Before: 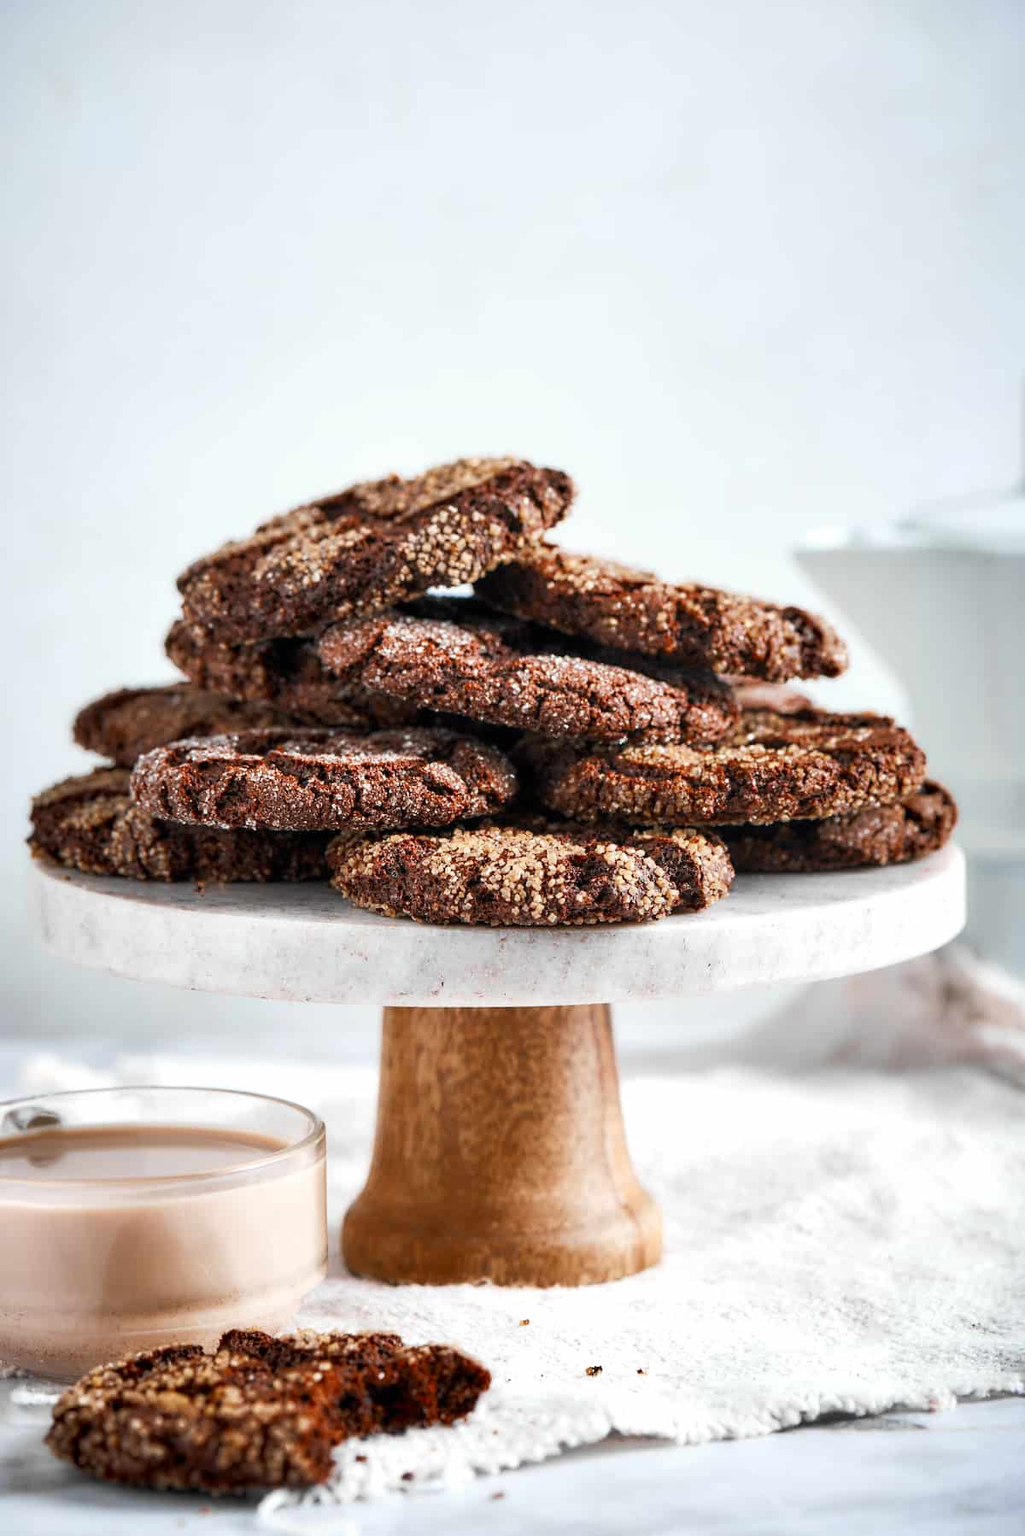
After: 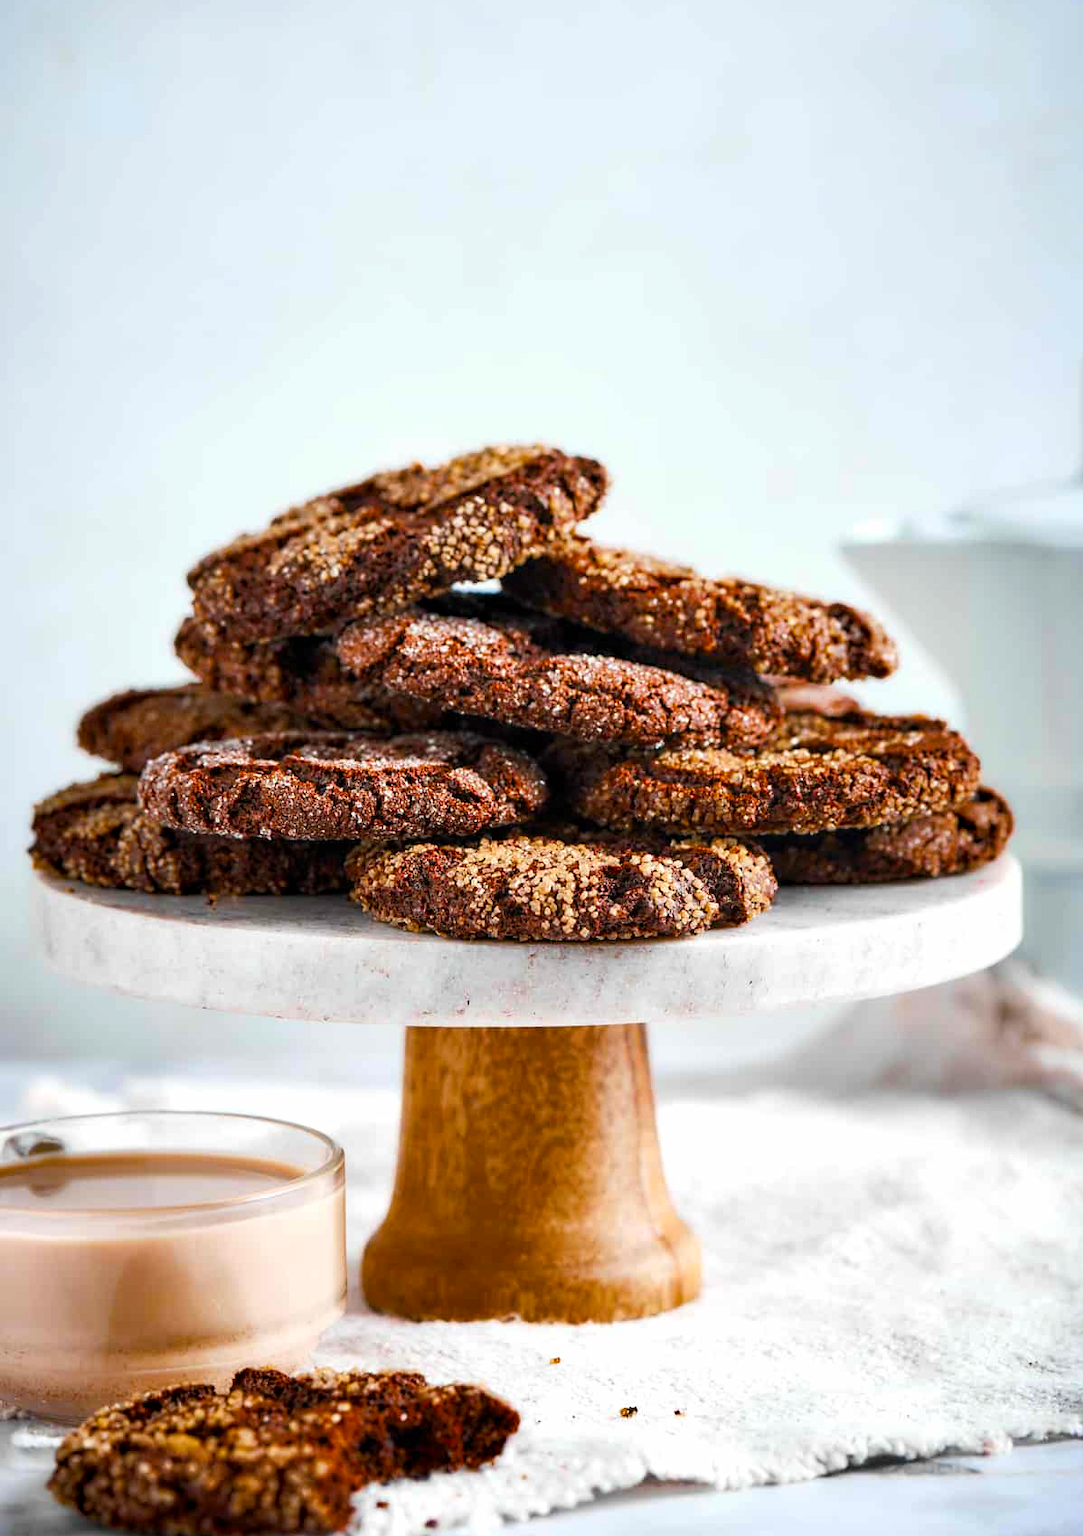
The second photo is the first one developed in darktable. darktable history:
color balance rgb: perceptual saturation grading › global saturation 30%, global vibrance 20%
crop and rotate: top 2.479%, bottom 3.018%
haze removal: compatibility mode true, adaptive false
